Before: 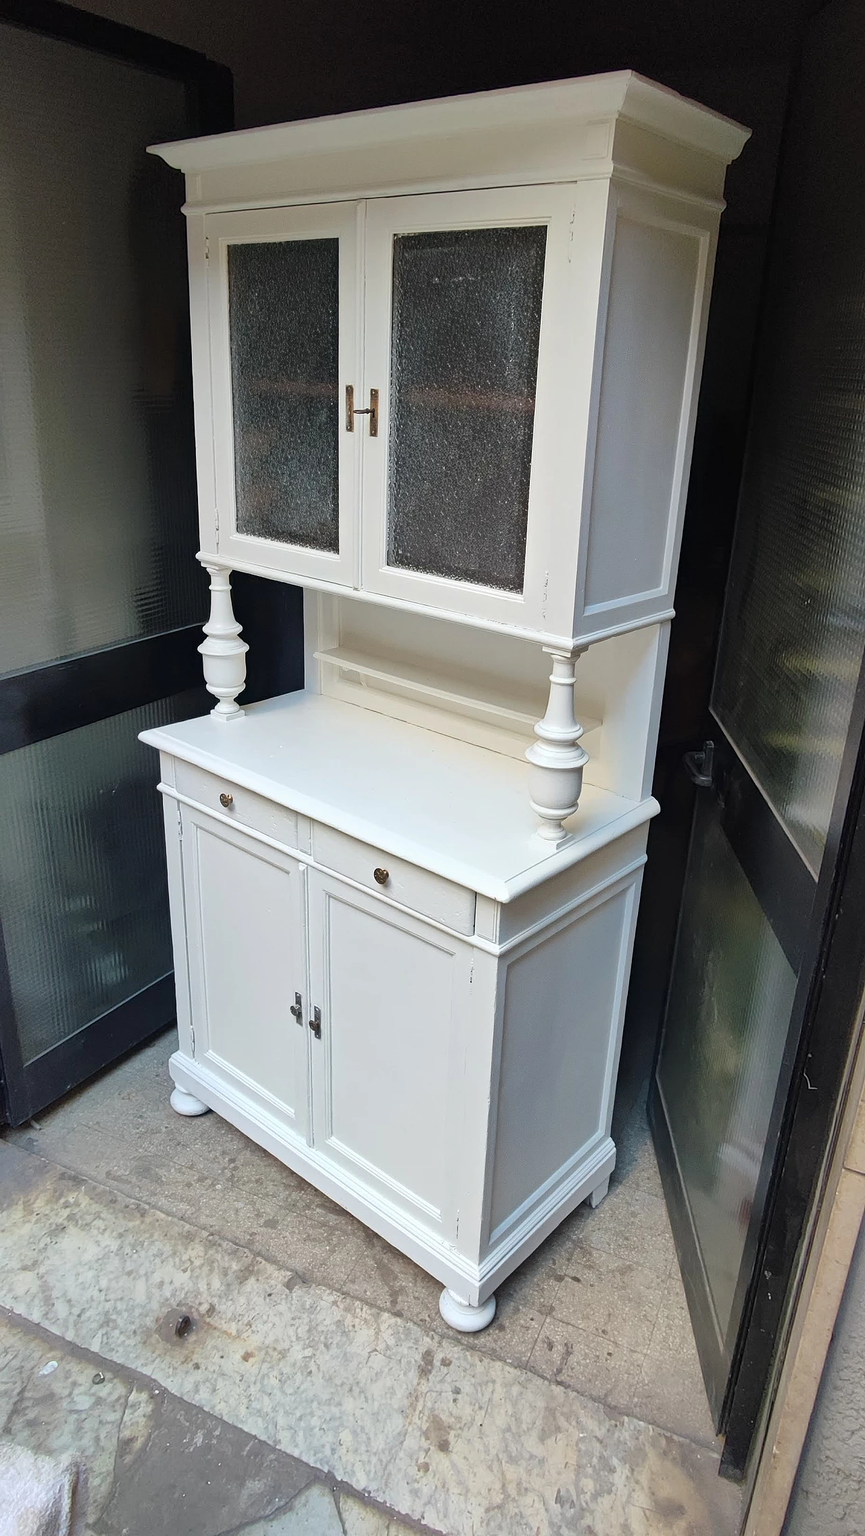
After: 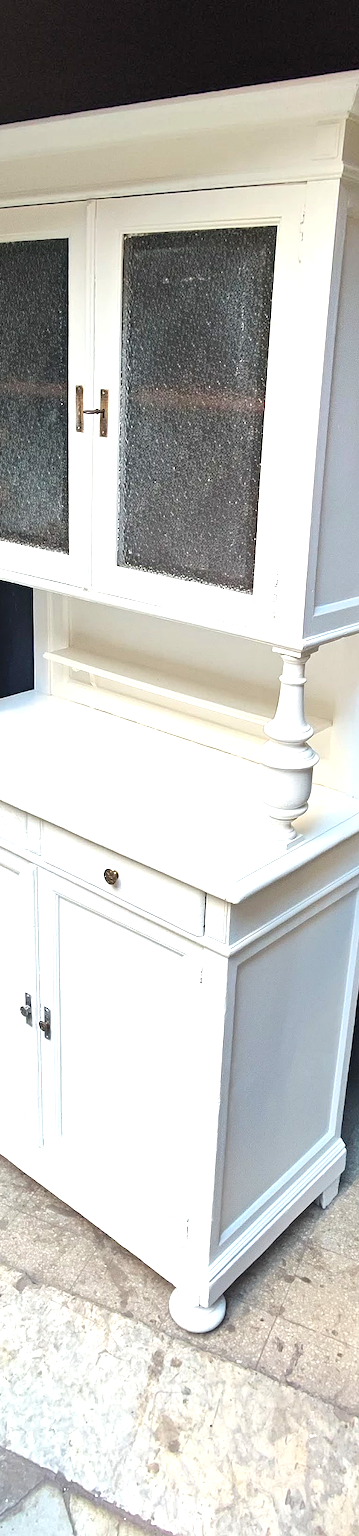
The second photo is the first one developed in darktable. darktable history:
exposure: black level correction 0, exposure 0.896 EV, compensate highlight preservation false
crop: left 31.261%, right 27.178%
